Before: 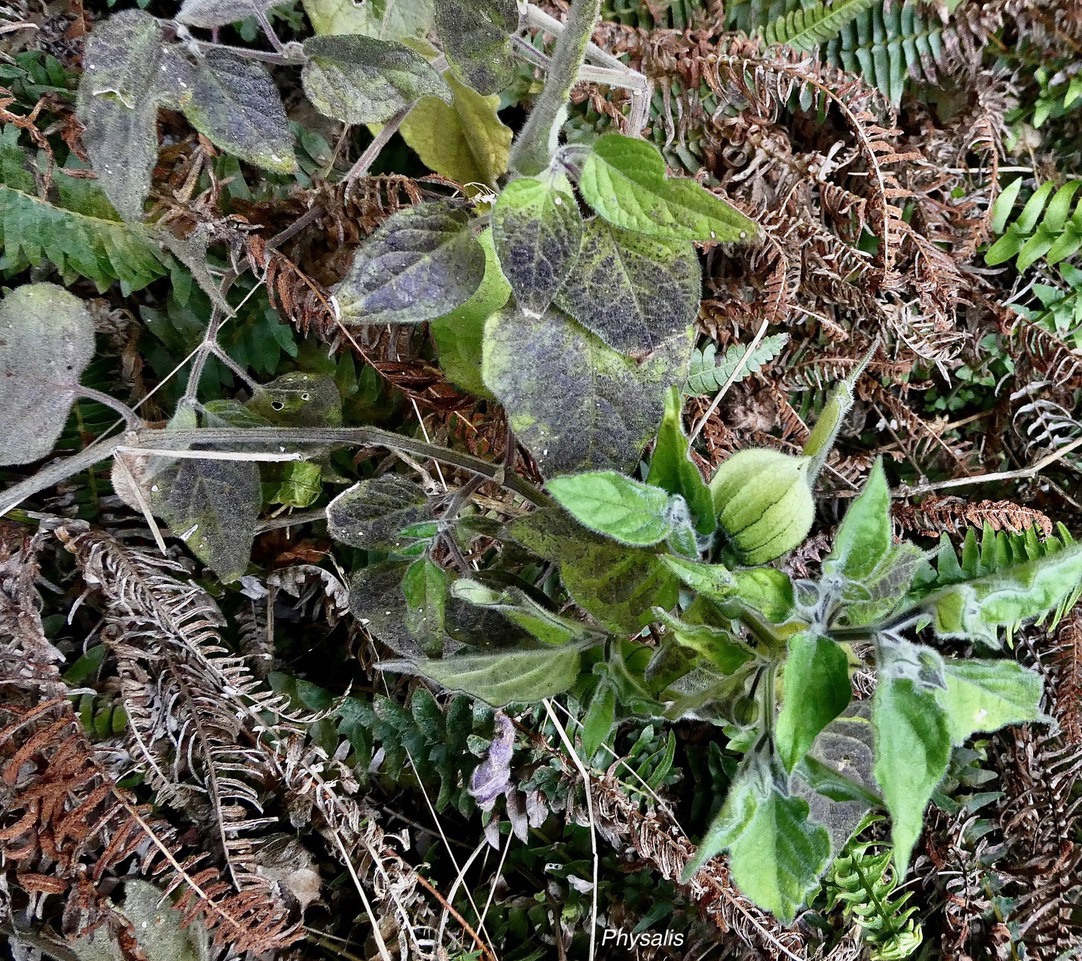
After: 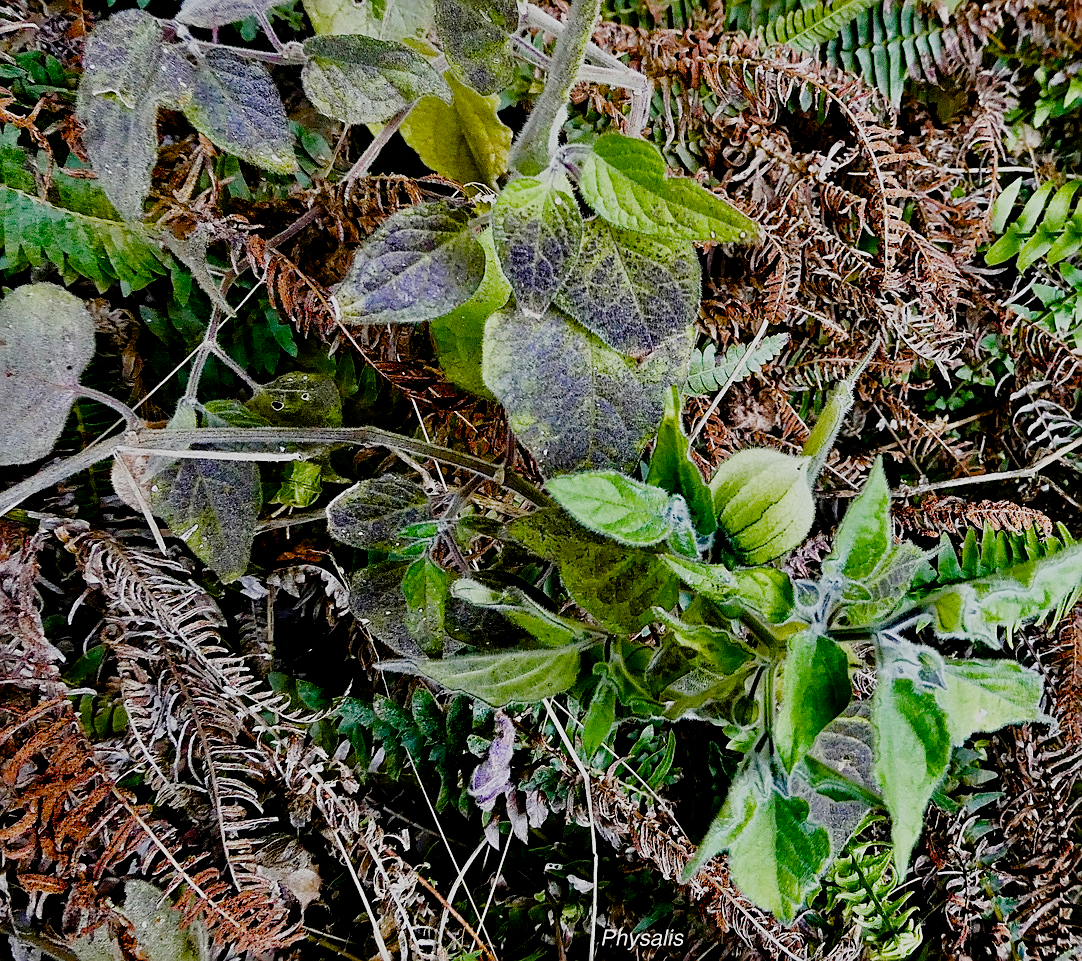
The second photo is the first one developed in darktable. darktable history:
contrast equalizer: octaves 7, y [[0.5 ×6], [0.5 ×6], [0.5 ×6], [0 ×6], [0, 0, 0, 0.581, 0.011, 0]], mix -0.98
color balance rgb: linear chroma grading › global chroma 14.853%, perceptual saturation grading › global saturation 40.52%, perceptual saturation grading › highlights -50.126%, perceptual saturation grading › shadows 30.238%, global vibrance 34.284%
sharpen: on, module defaults
filmic rgb: black relative exposure -7.65 EV, white relative exposure 4.56 EV, threshold 3.01 EV, hardness 3.61, preserve chrominance no, color science v4 (2020), contrast in shadows soft, enable highlight reconstruction true
